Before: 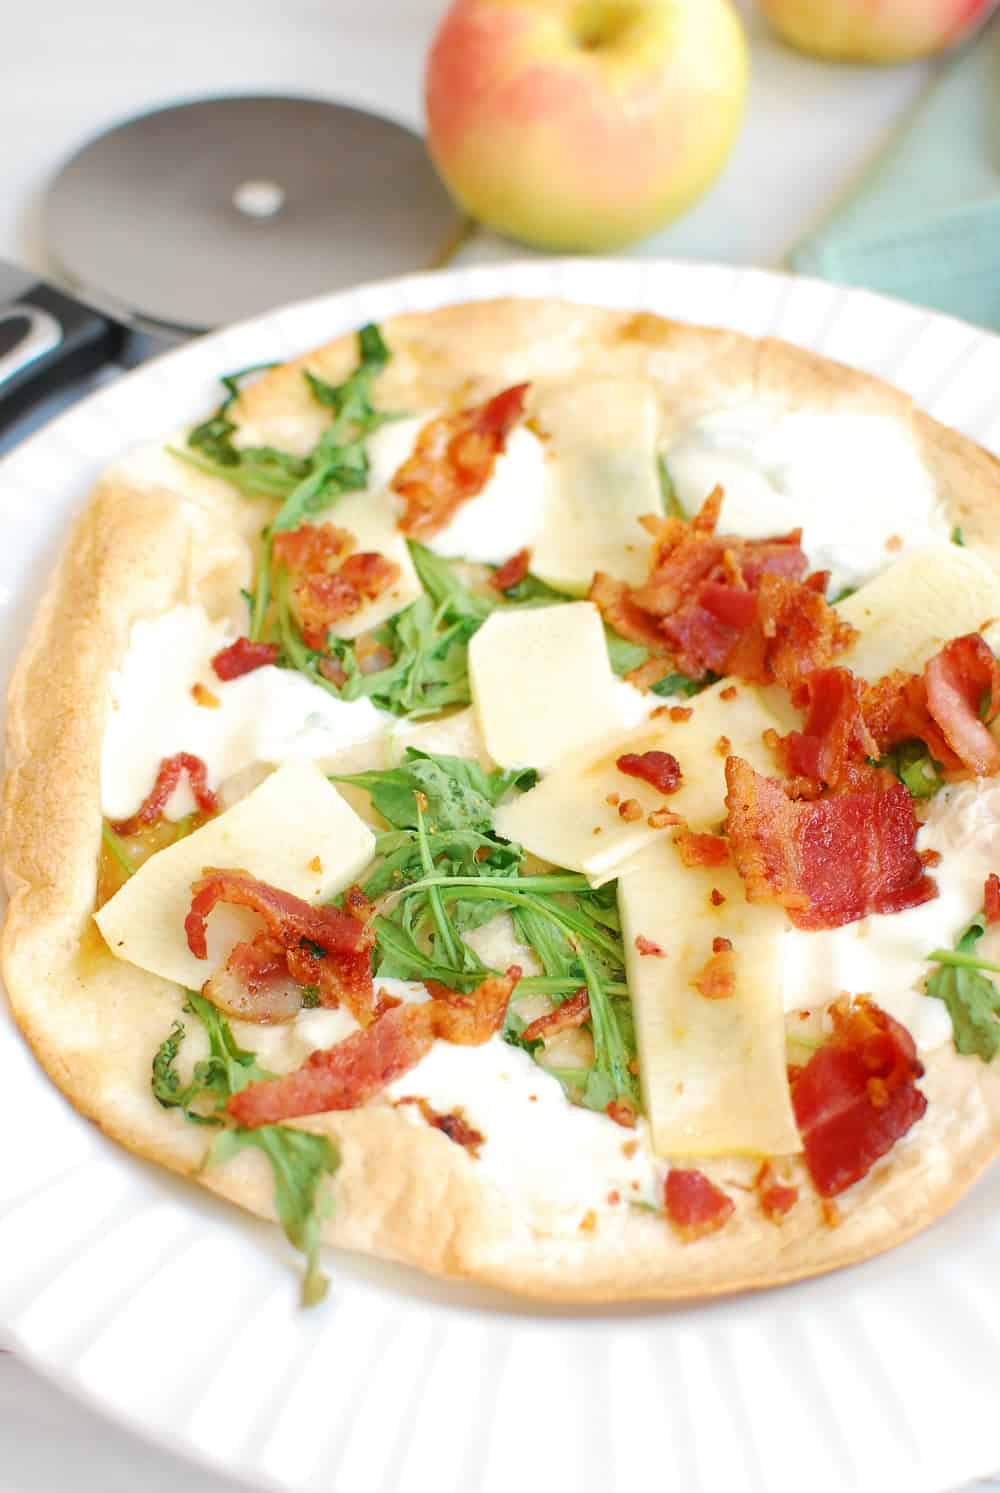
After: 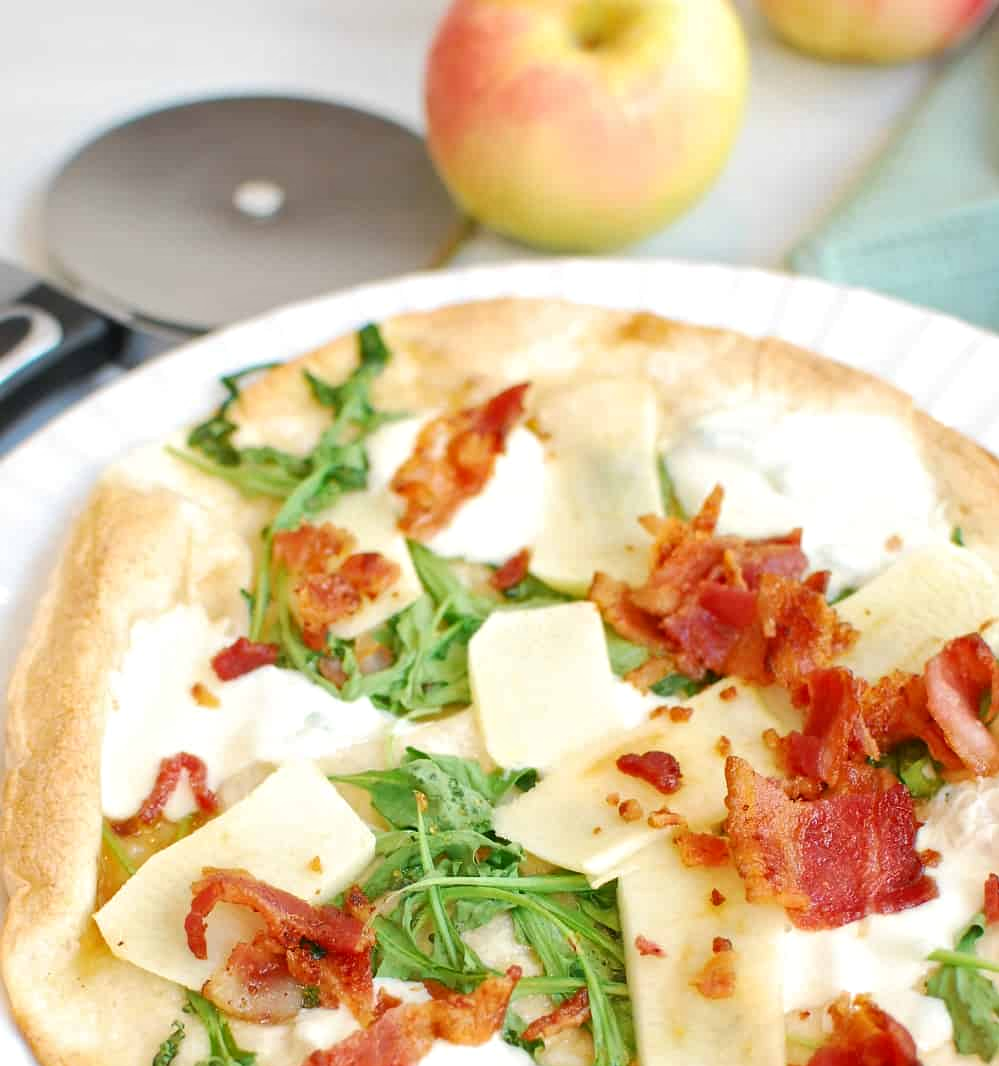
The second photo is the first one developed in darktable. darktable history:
local contrast: mode bilateral grid, contrast 28, coarseness 16, detail 115%, midtone range 0.2
crop: bottom 28.576%
